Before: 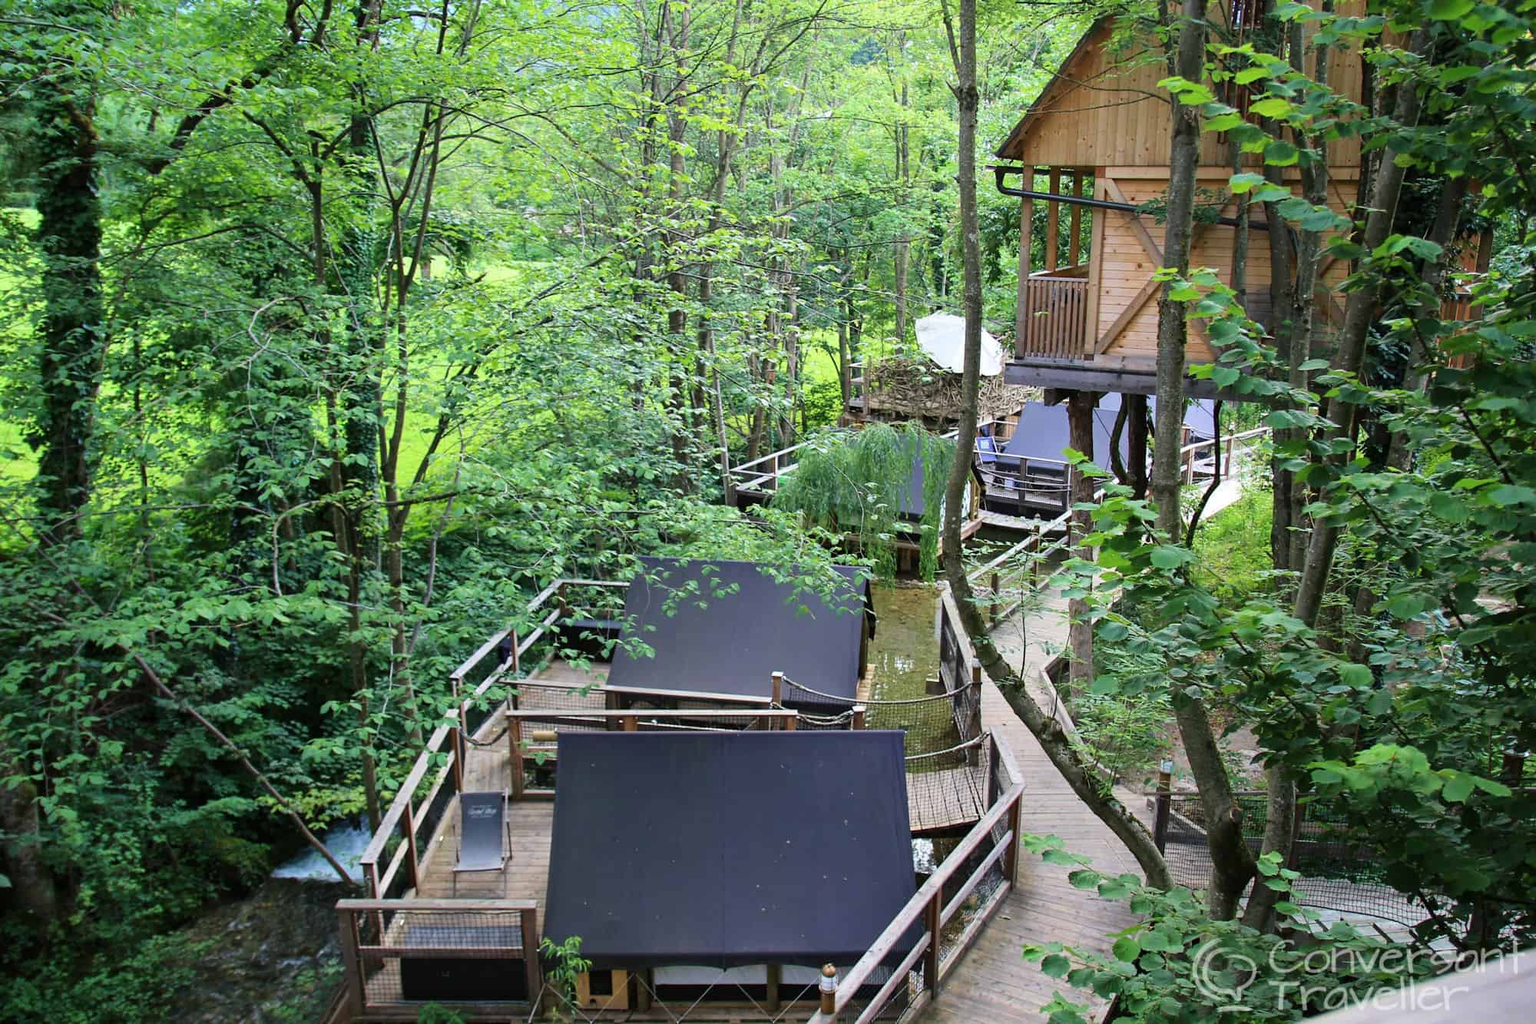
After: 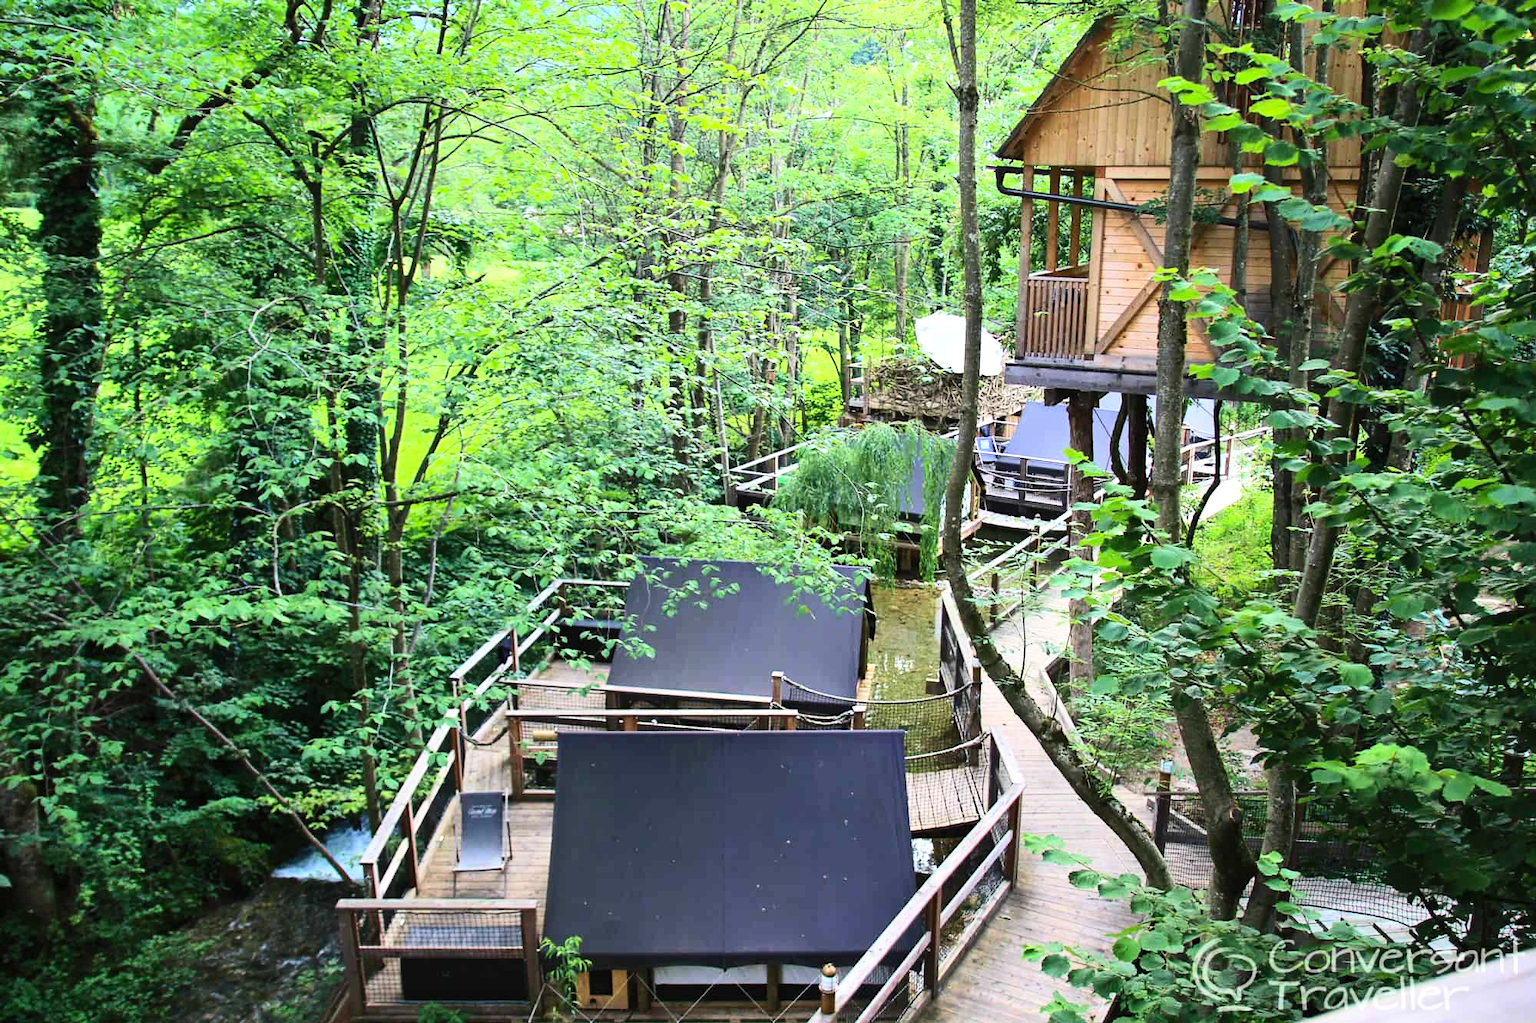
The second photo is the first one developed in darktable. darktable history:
tone equalizer: -8 EV -0.417 EV, -7 EV -0.389 EV, -6 EV -0.333 EV, -5 EV -0.222 EV, -3 EV 0.222 EV, -2 EV 0.333 EV, -1 EV 0.389 EV, +0 EV 0.417 EV, edges refinement/feathering 500, mask exposure compensation -1.57 EV, preserve details no
contrast brightness saturation: contrast 0.2, brightness 0.16, saturation 0.22
